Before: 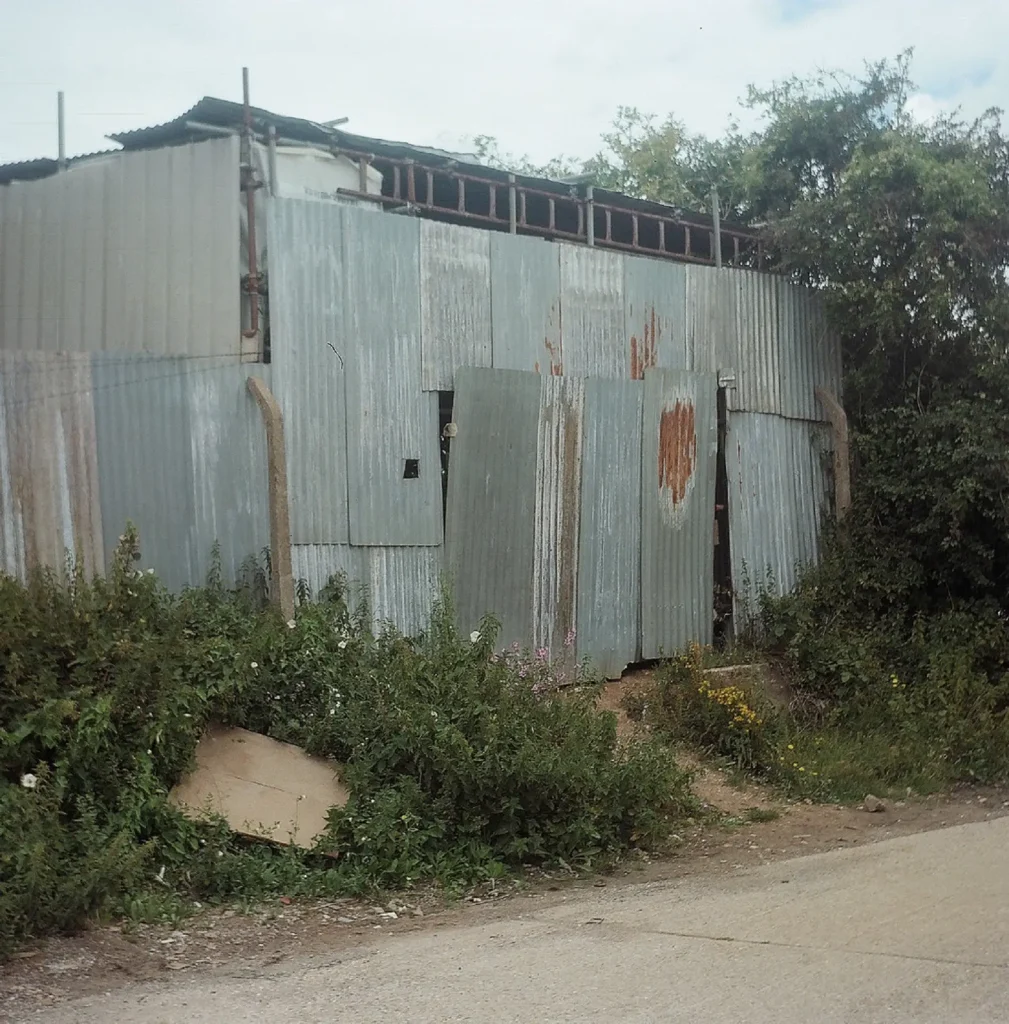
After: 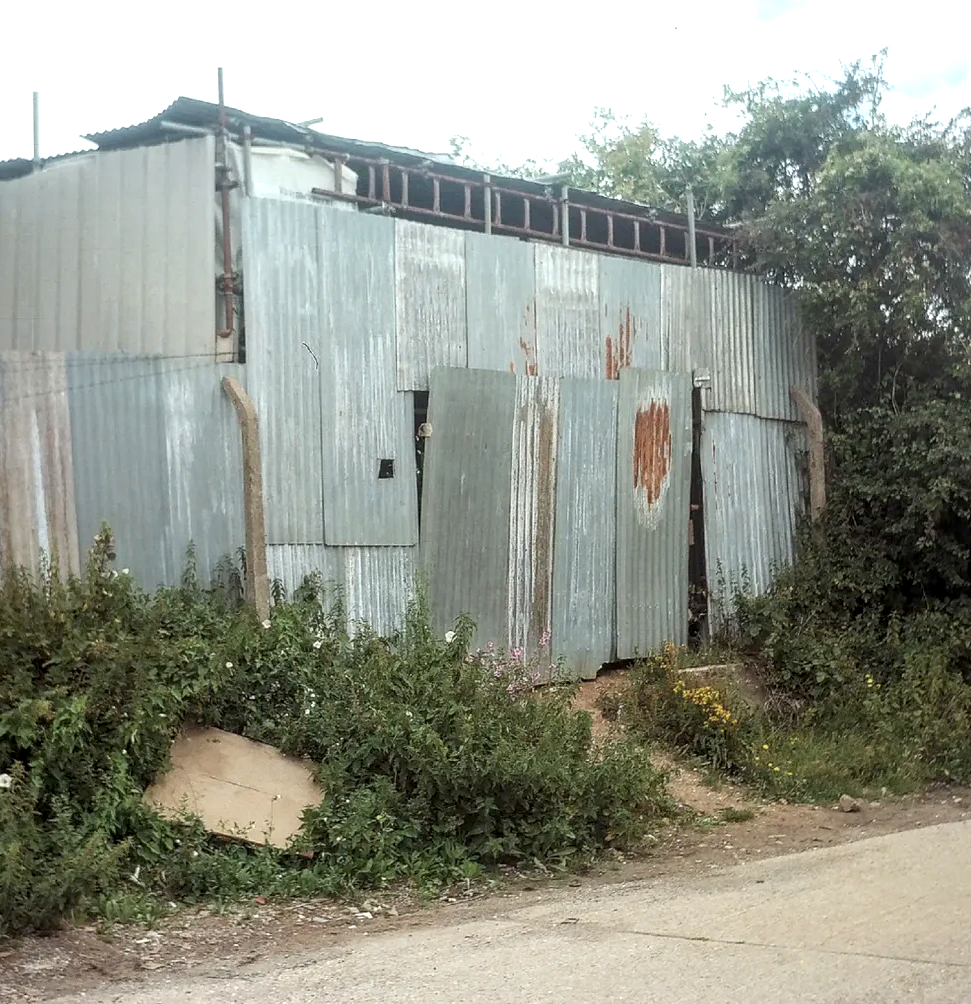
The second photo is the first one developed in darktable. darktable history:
exposure: black level correction 0.001, exposure 0.677 EV, compensate exposure bias true, compensate highlight preservation false
local contrast: on, module defaults
crop and rotate: left 2.552%, right 1.15%, bottom 1.927%
